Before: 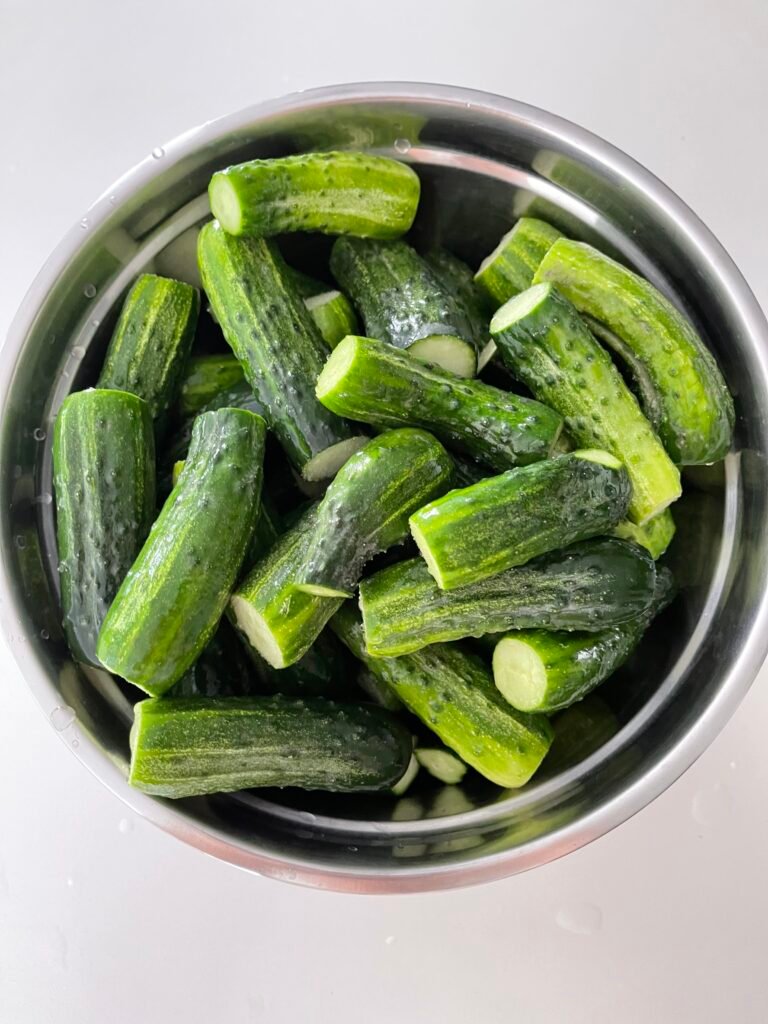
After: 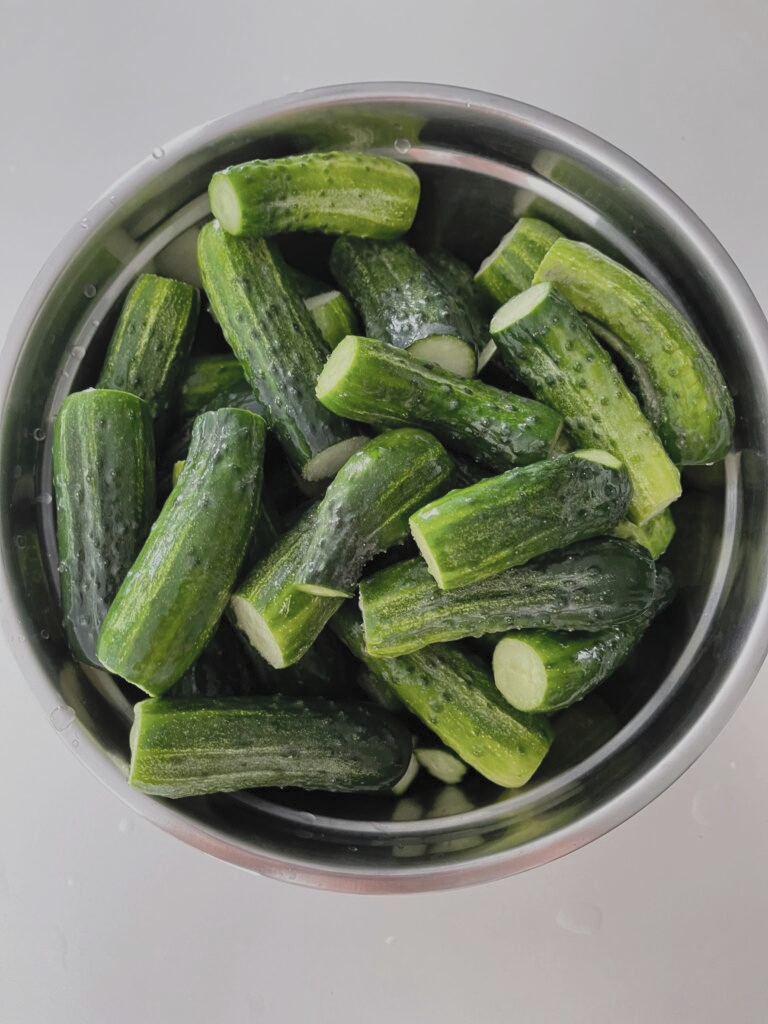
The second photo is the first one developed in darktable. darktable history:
contrast brightness saturation: contrast 0.379, brightness 0.536
exposure: exposure -1.912 EV, compensate exposure bias true, compensate highlight preservation false
levels: levels [0, 0.478, 1]
